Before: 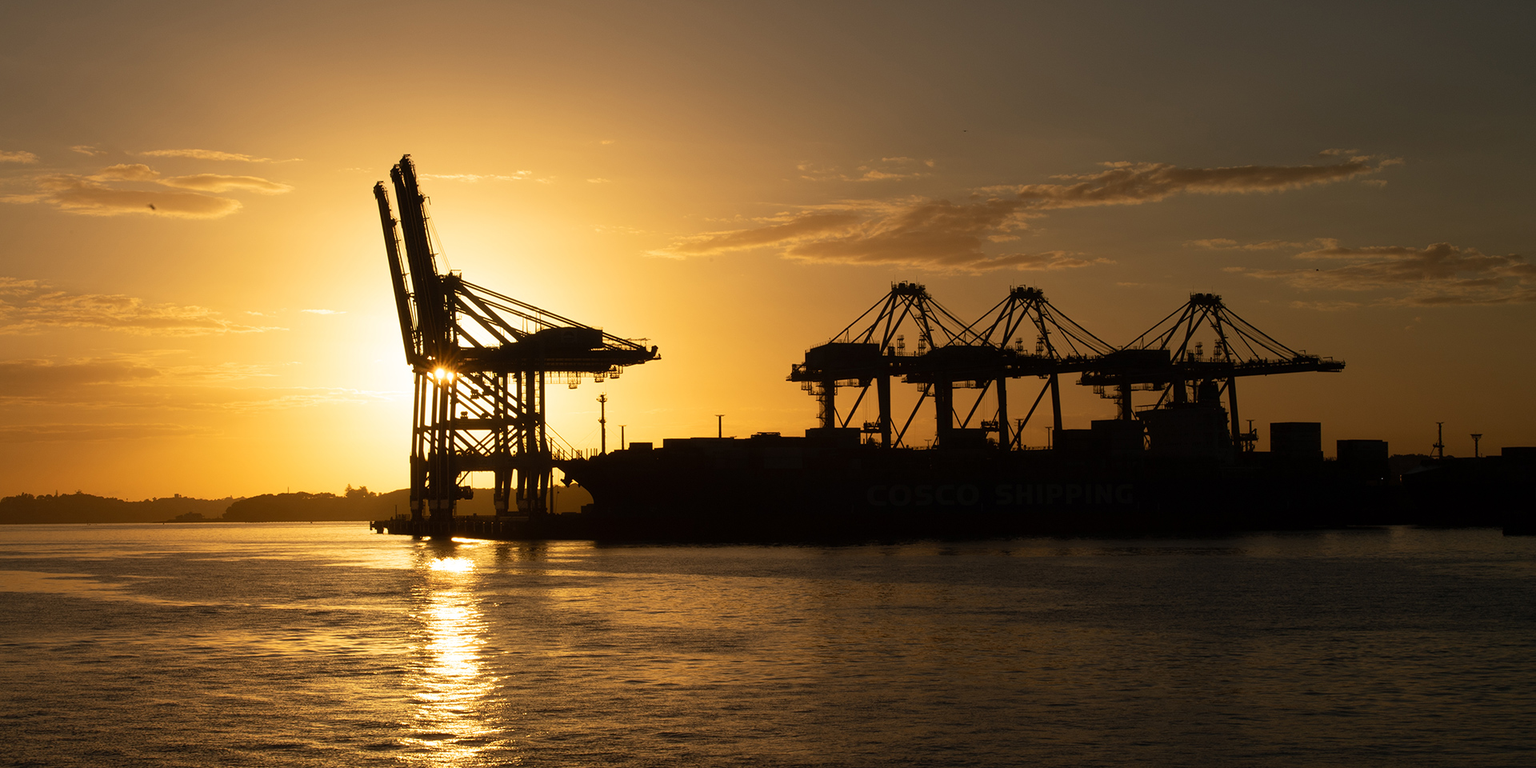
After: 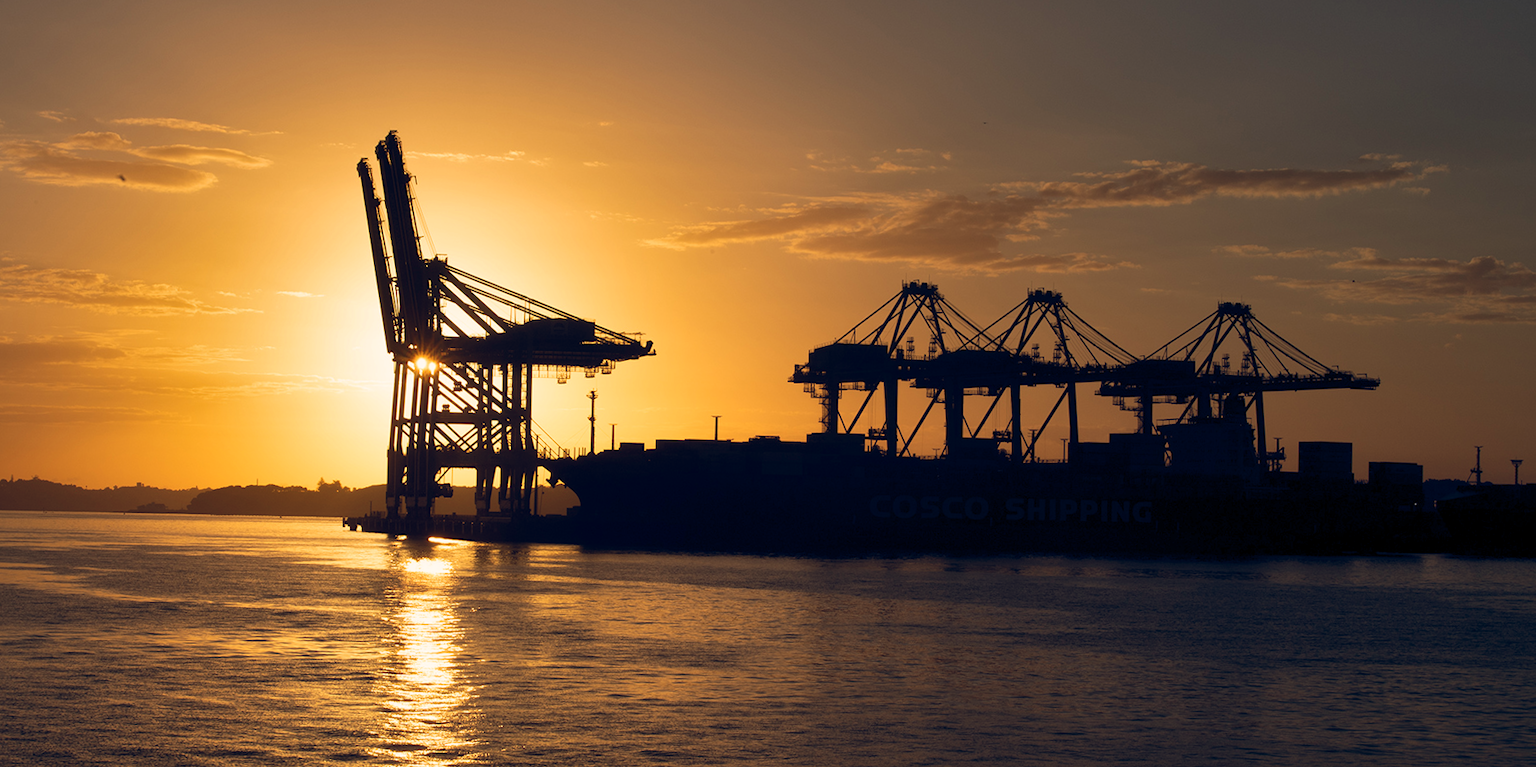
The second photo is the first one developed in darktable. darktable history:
crop and rotate: angle -1.69°
color balance rgb: shadows lift › hue 87.51°, highlights gain › chroma 3.21%, highlights gain › hue 55.1°, global offset › chroma 0.15%, global offset › hue 253.66°, linear chroma grading › global chroma 0.5%
shadows and highlights: radius 108.52, shadows 23.73, highlights -59.32, low approximation 0.01, soften with gaussian
